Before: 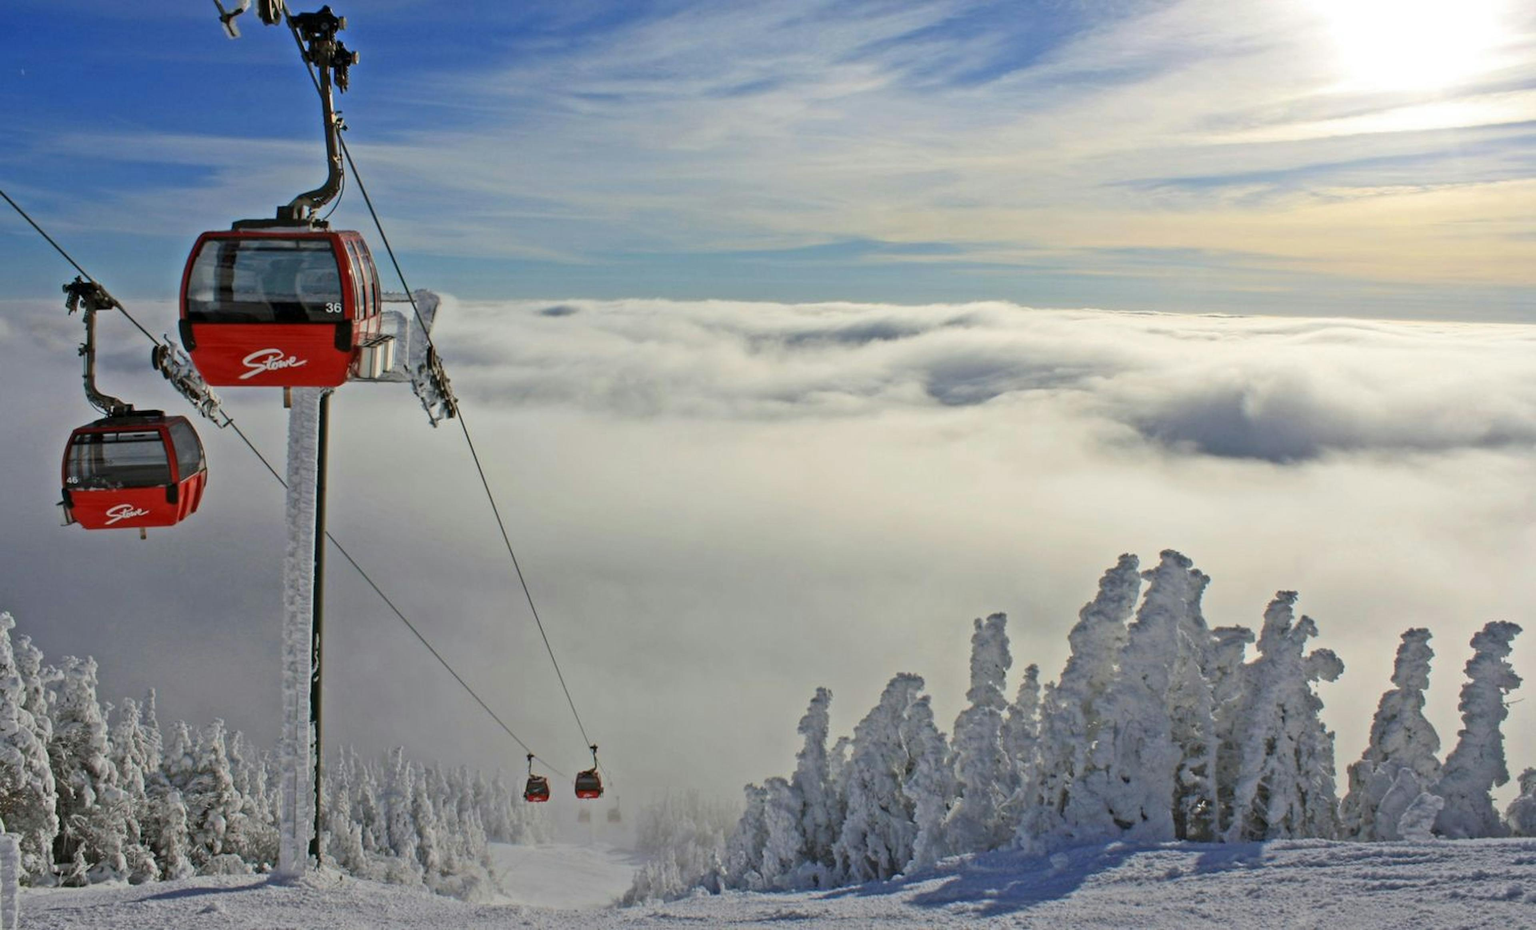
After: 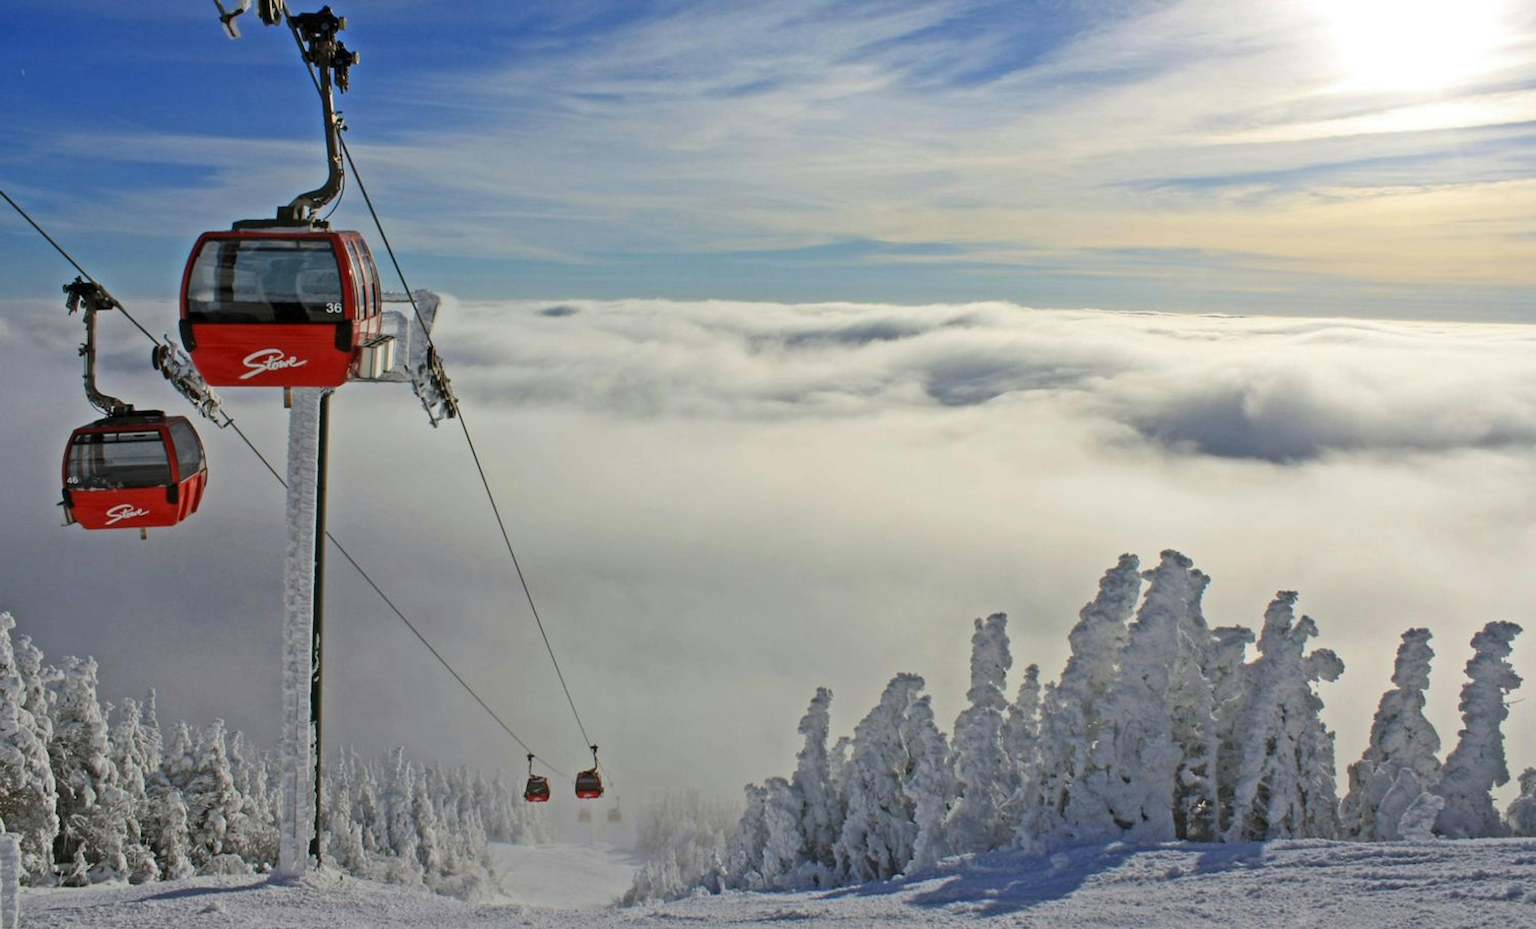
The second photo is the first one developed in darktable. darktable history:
levels: mode automatic, levels [0, 0.492, 0.984]
